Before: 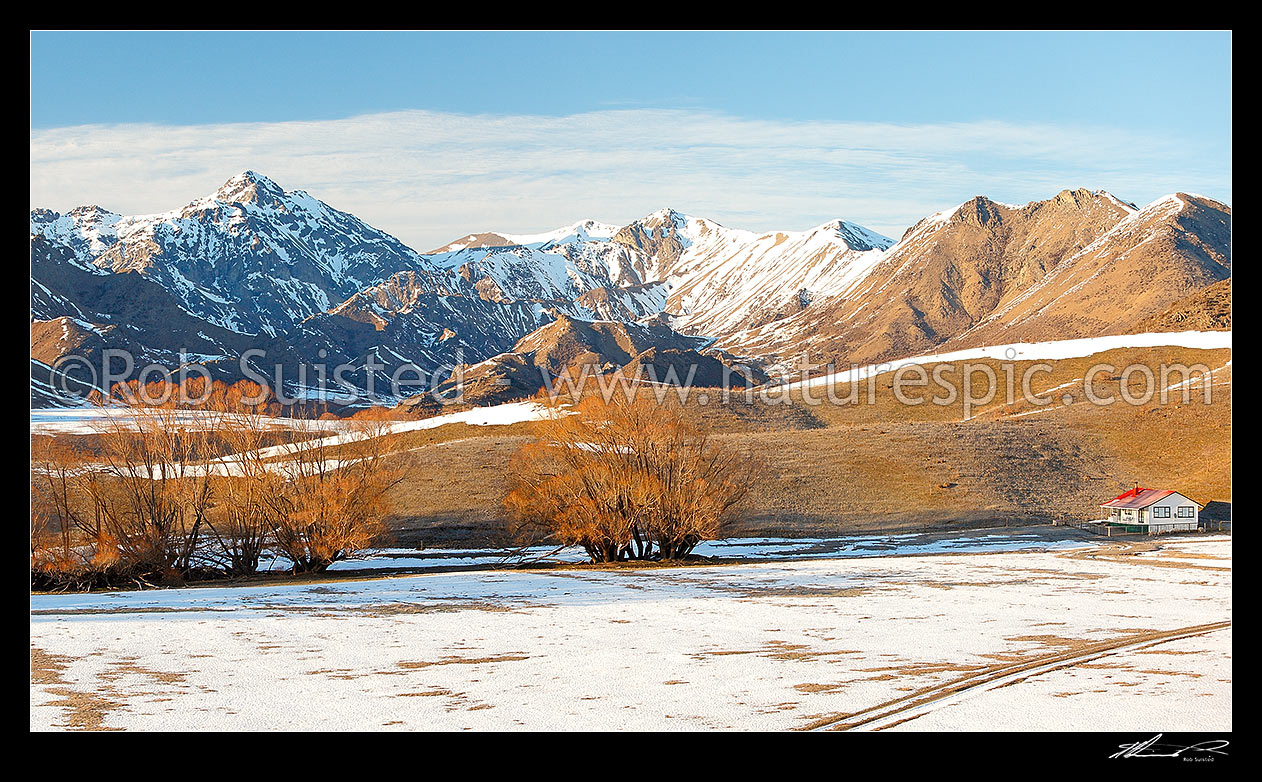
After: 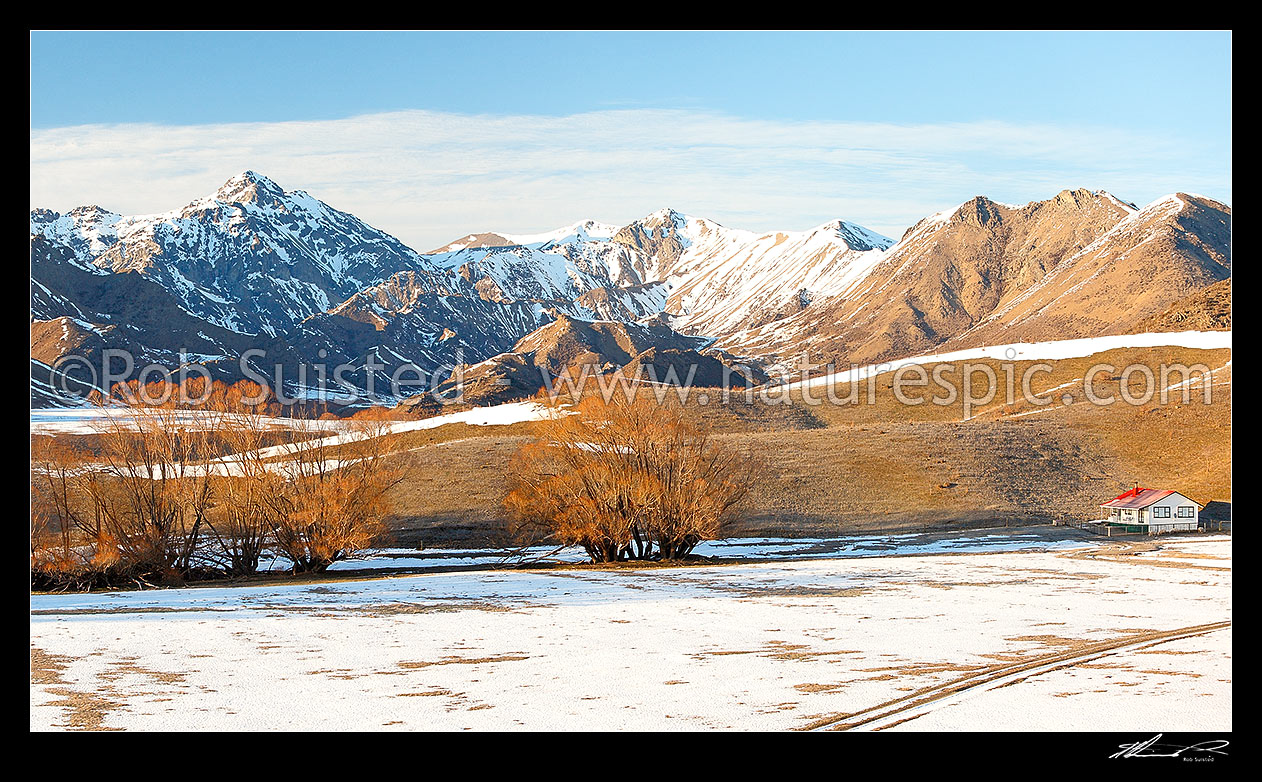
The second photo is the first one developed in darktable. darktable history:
shadows and highlights: shadows -0.179, highlights 41.69
